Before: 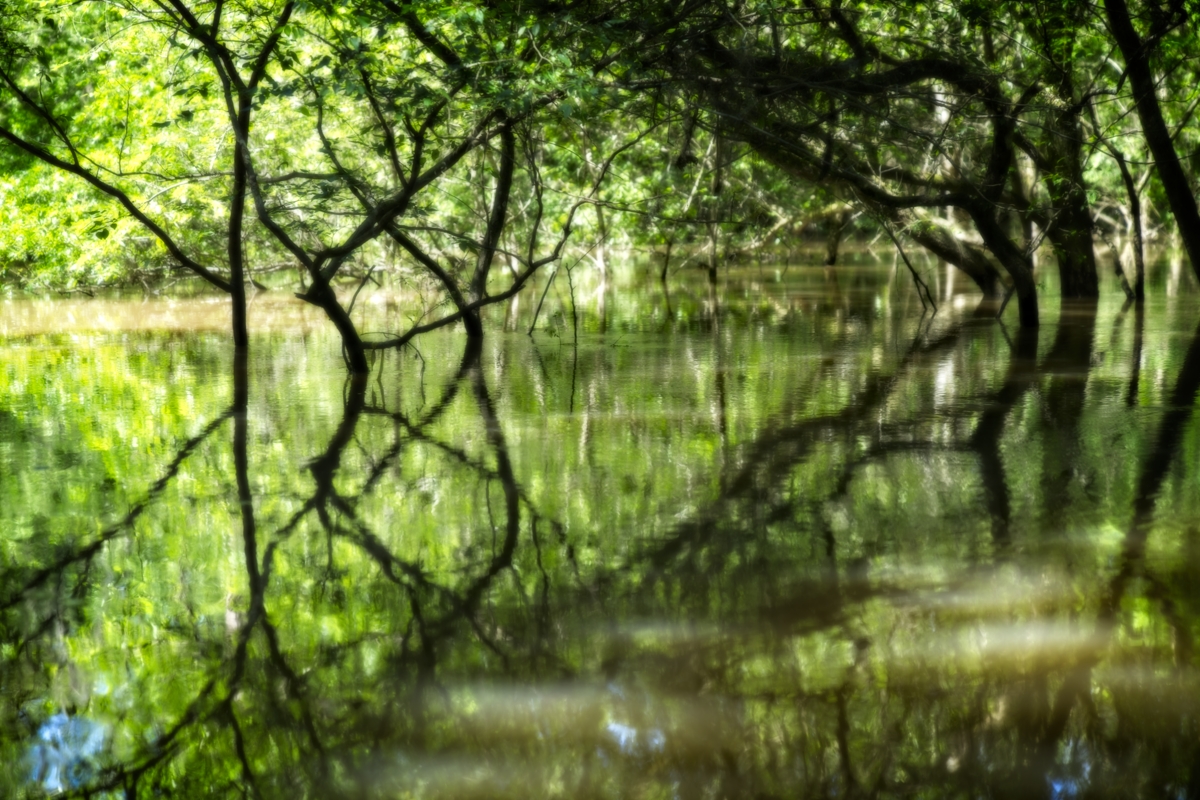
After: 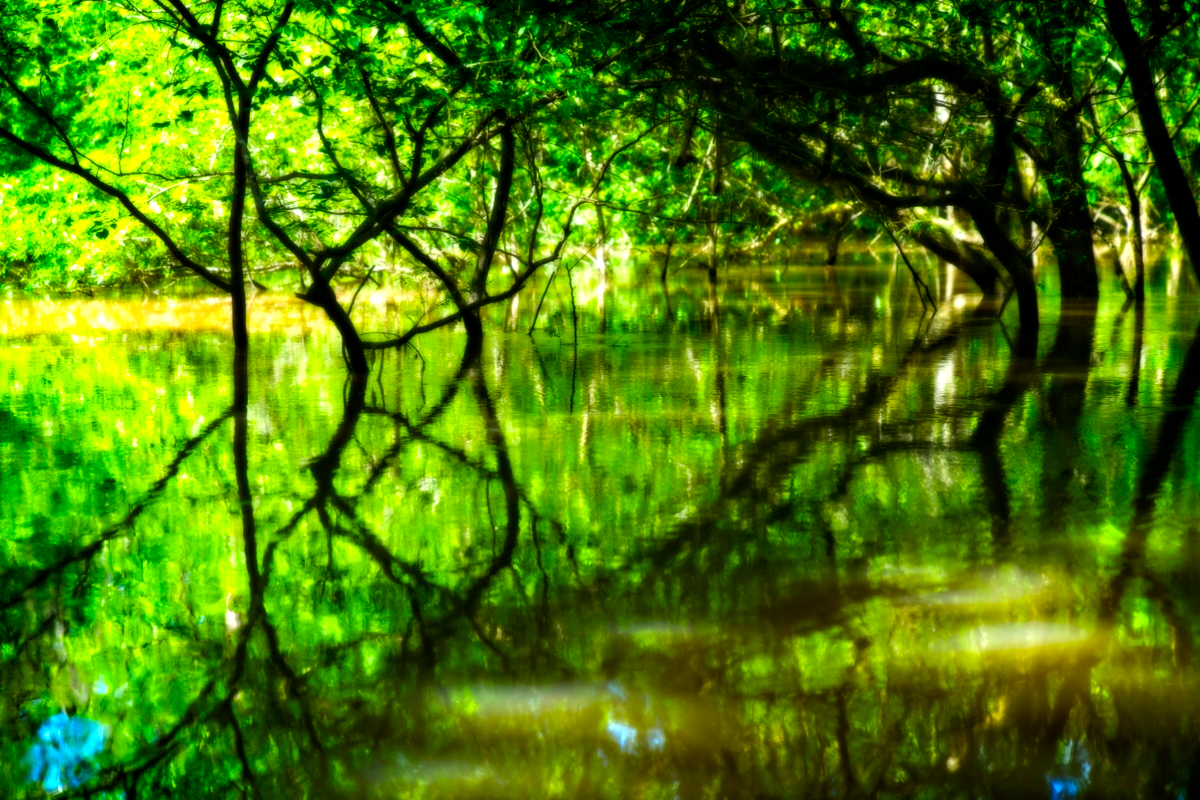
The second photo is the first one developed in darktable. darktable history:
tone equalizer: -8 EV -0.417 EV, -7 EV -0.389 EV, -6 EV -0.333 EV, -5 EV -0.222 EV, -3 EV 0.222 EV, -2 EV 0.333 EV, -1 EV 0.389 EV, +0 EV 0.417 EV, edges refinement/feathering 500, mask exposure compensation -1.57 EV, preserve details no
color balance rgb: linear chroma grading › global chroma 15%, perceptual saturation grading › global saturation 30%
color correction: saturation 1.34
